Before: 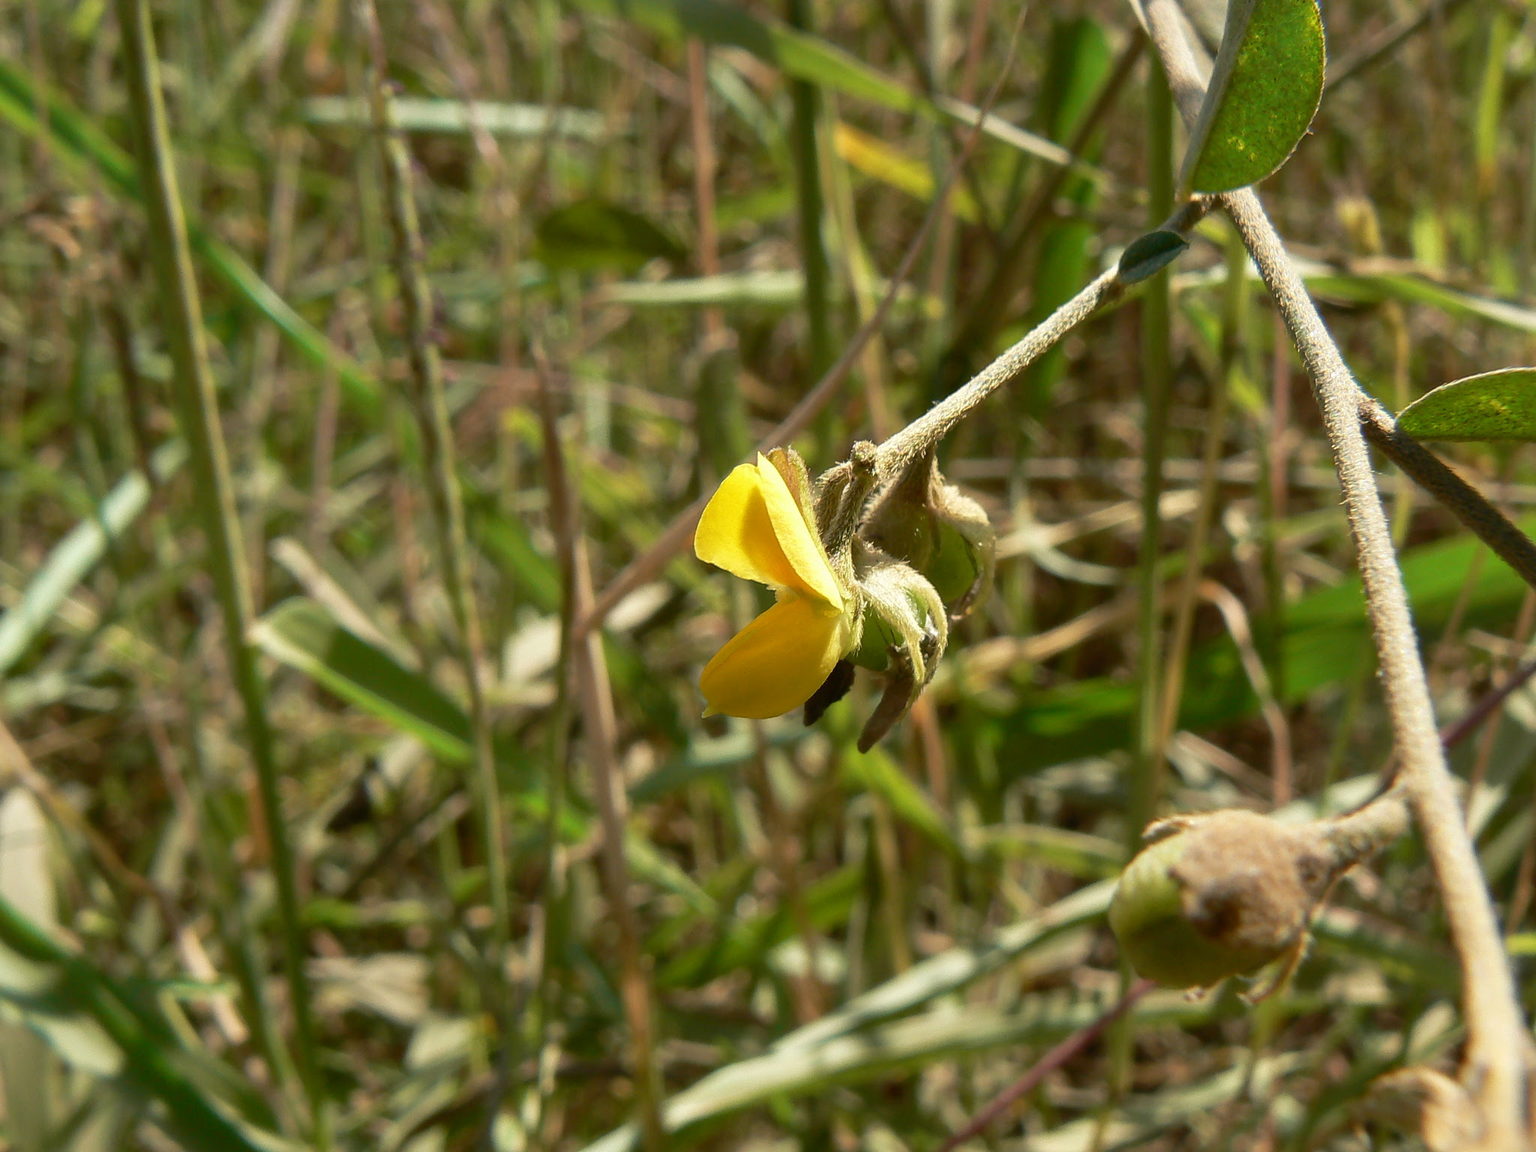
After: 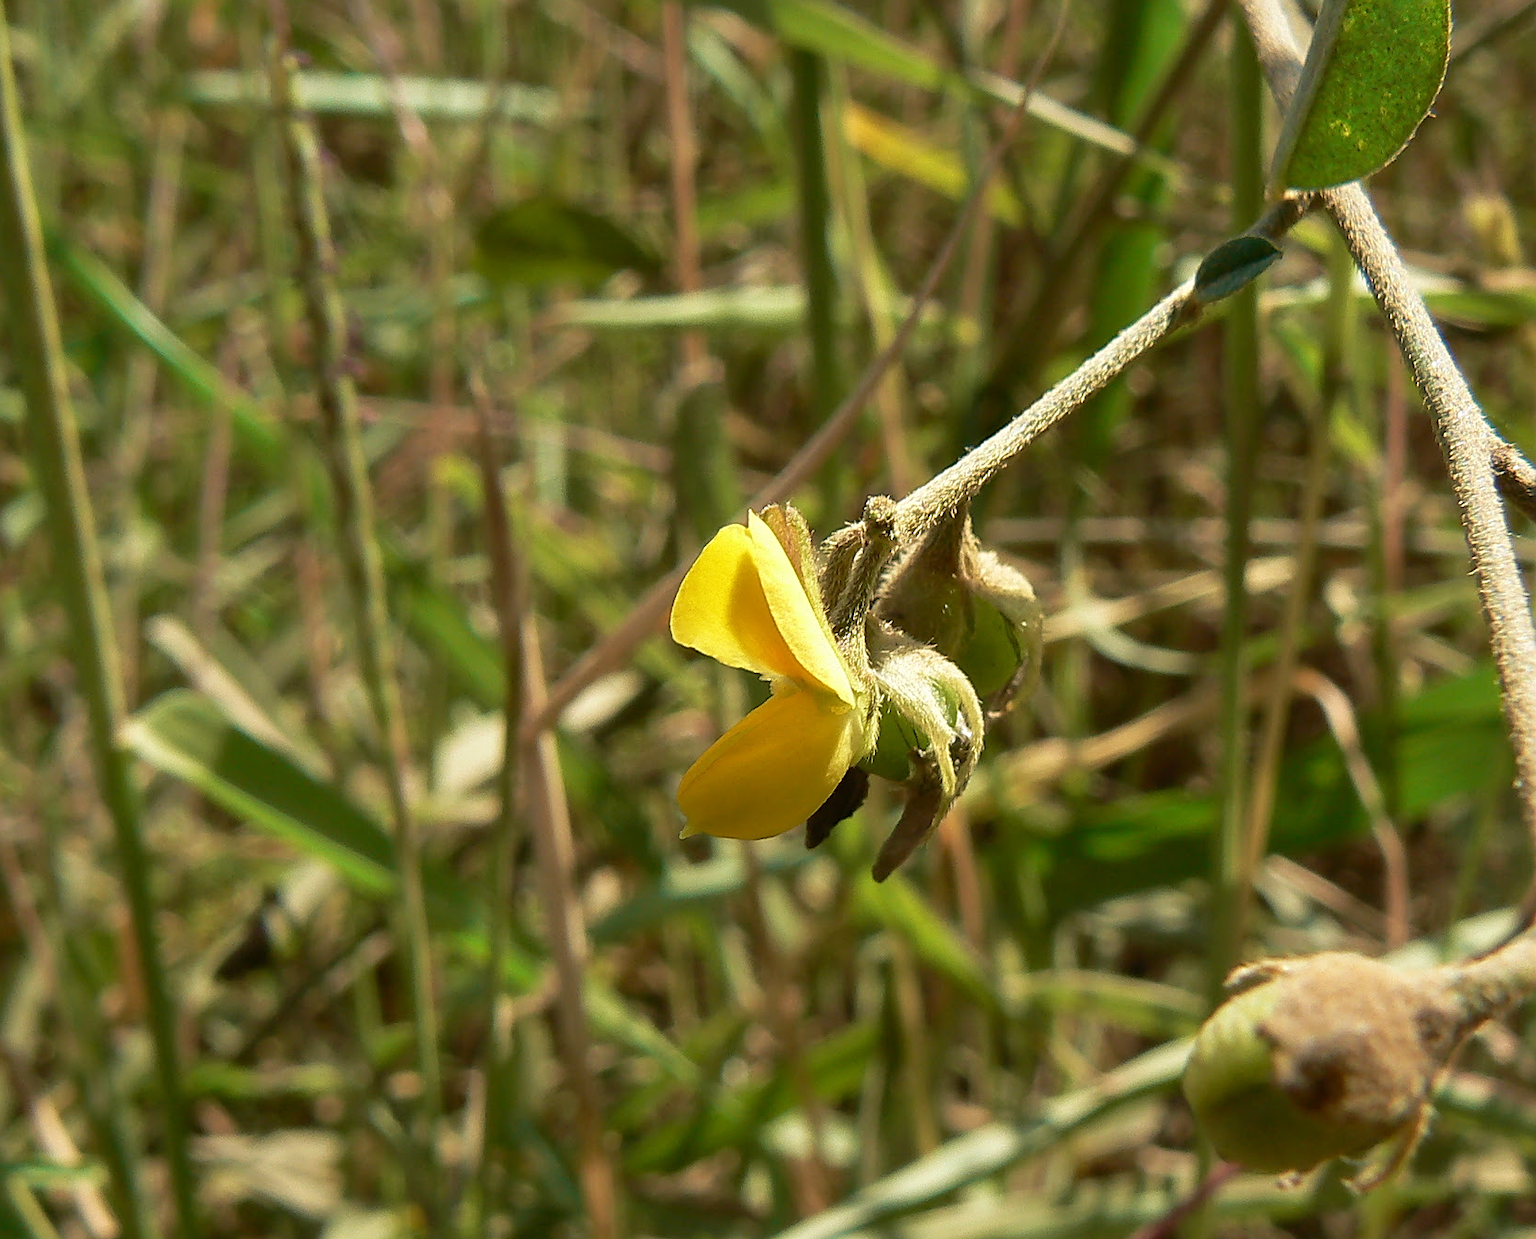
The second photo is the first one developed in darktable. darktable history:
sharpen: on, module defaults
crop: left 9.929%, top 3.475%, right 9.188%, bottom 9.529%
velvia: on, module defaults
